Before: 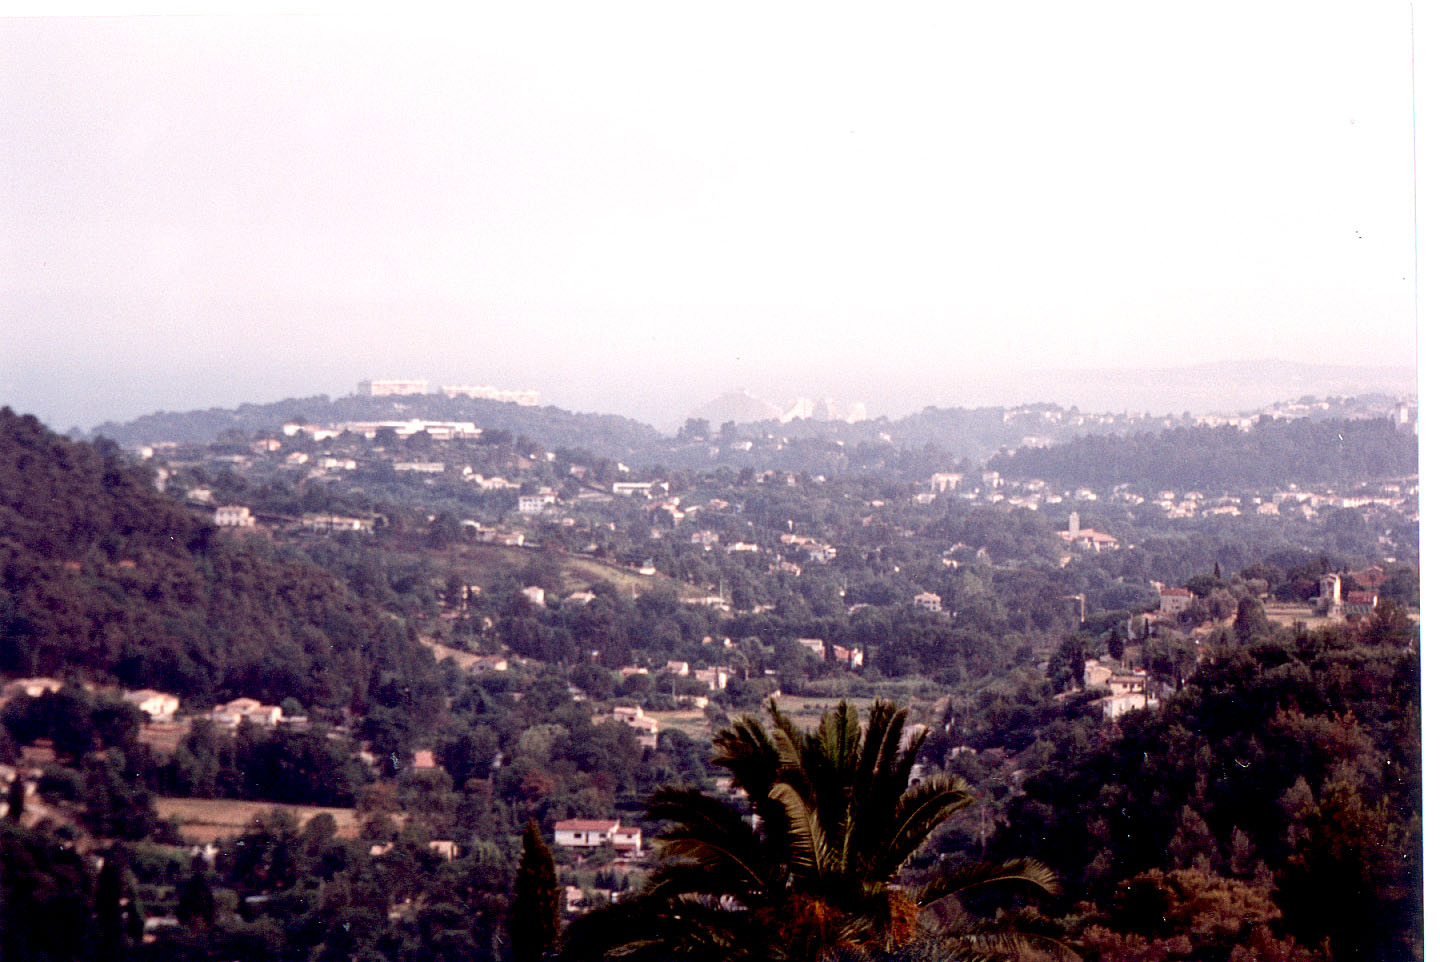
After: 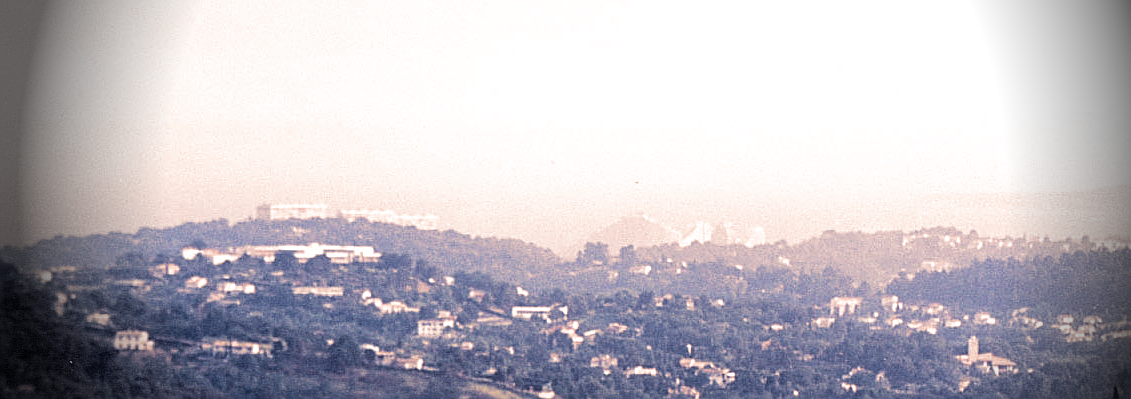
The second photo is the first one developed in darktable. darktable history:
crop: left 7.036%, top 18.398%, right 14.379%, bottom 40.043%
vignetting: fall-off start 76.42%, fall-off radius 27.36%, brightness -0.872, center (0.037, -0.09), width/height ratio 0.971
local contrast: mode bilateral grid, contrast 10, coarseness 25, detail 110%, midtone range 0.2
split-toning: shadows › hue 226.8°, shadows › saturation 0.56, highlights › hue 28.8°, balance -40, compress 0%
sharpen: on, module defaults
